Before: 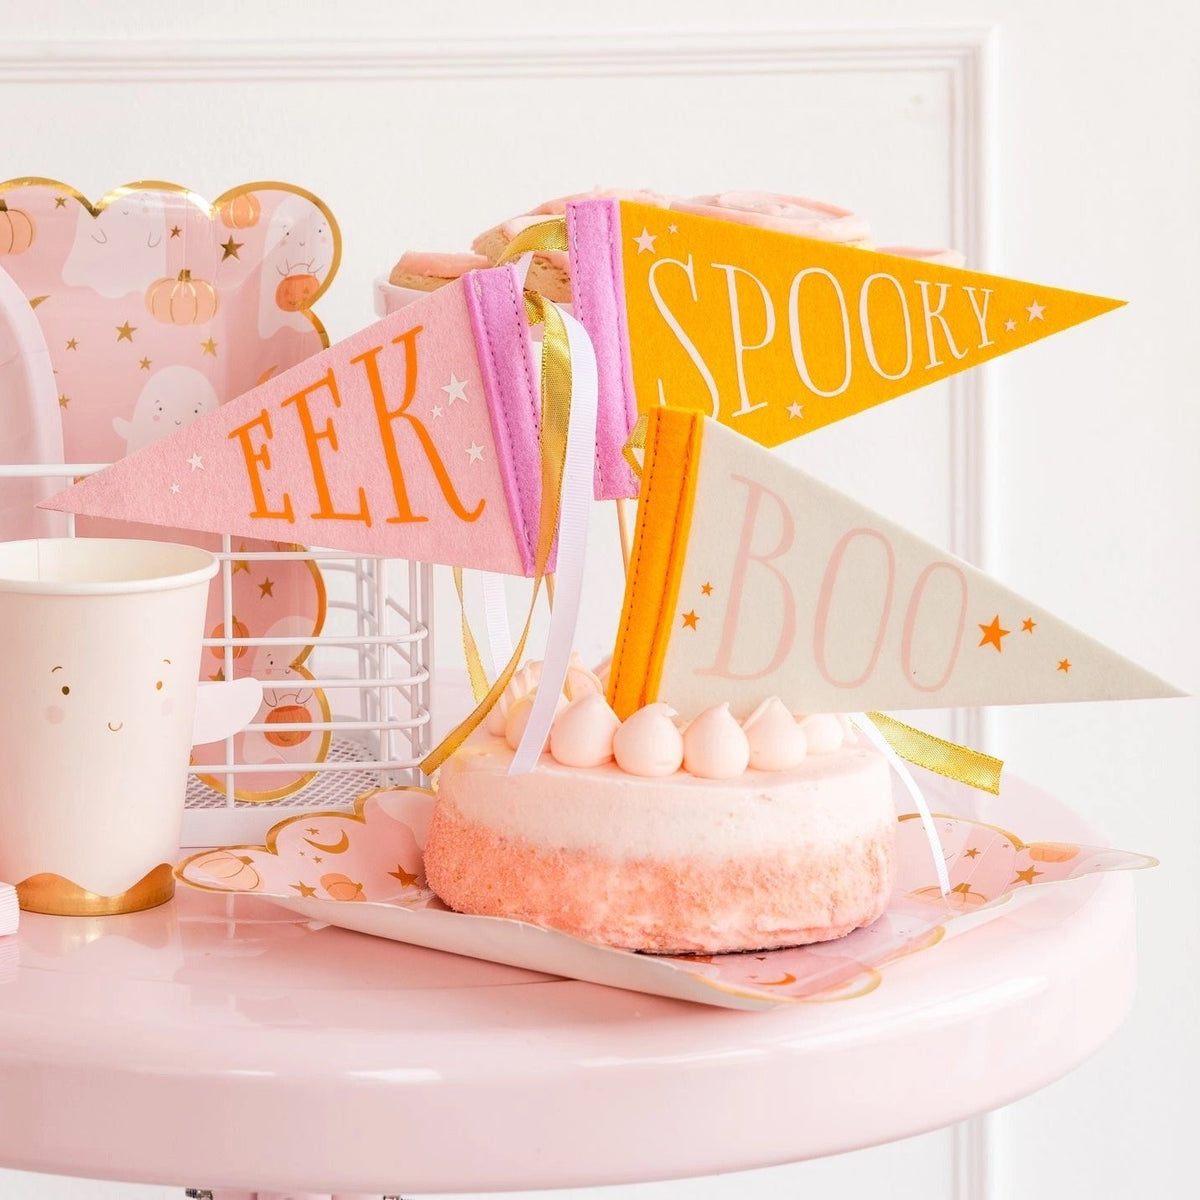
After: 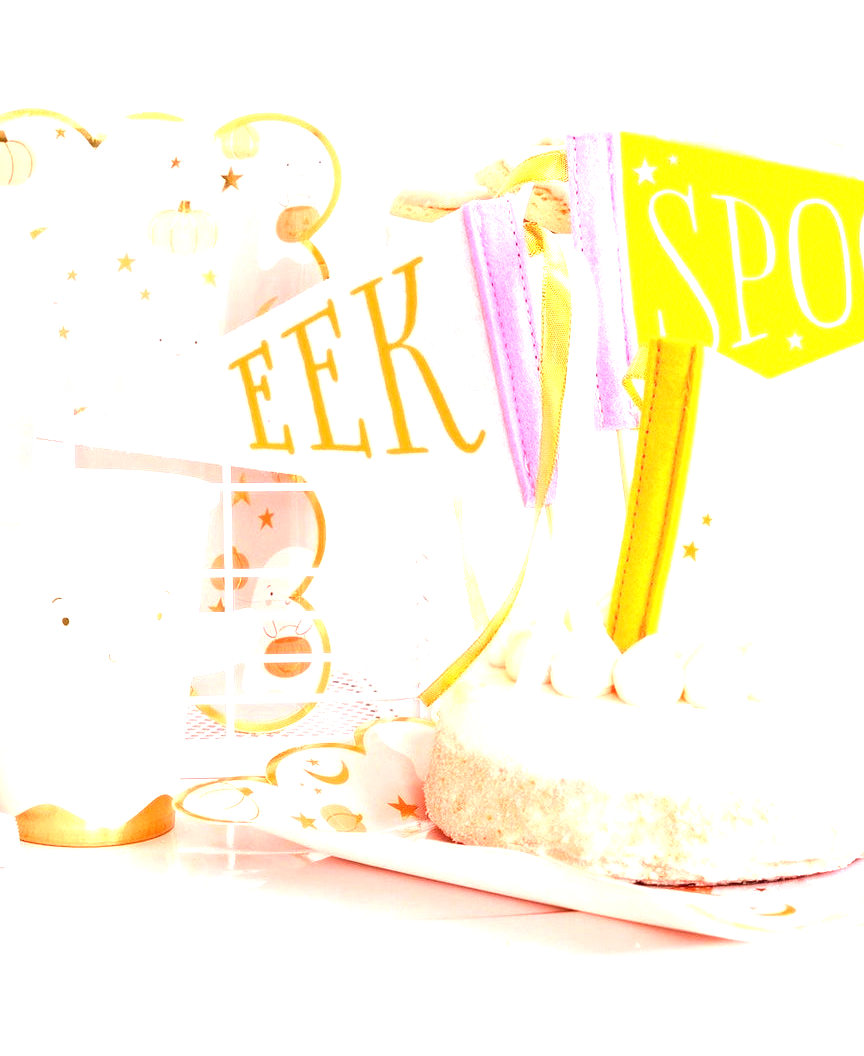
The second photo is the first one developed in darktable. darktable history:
exposure: black level correction 0, exposure 1.45 EV, compensate exposure bias true, compensate highlight preservation false
crop: top 5.803%, right 27.864%, bottom 5.804%
